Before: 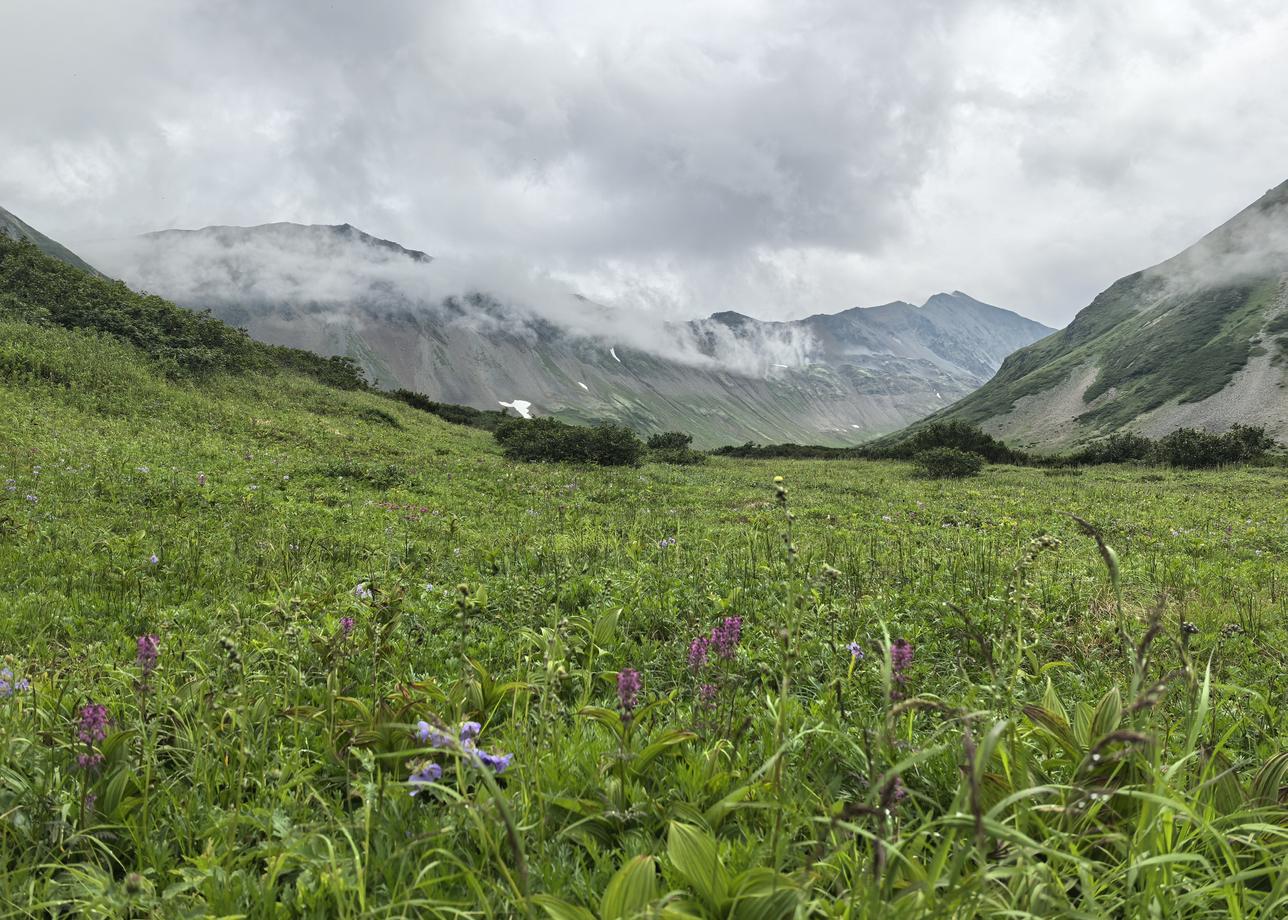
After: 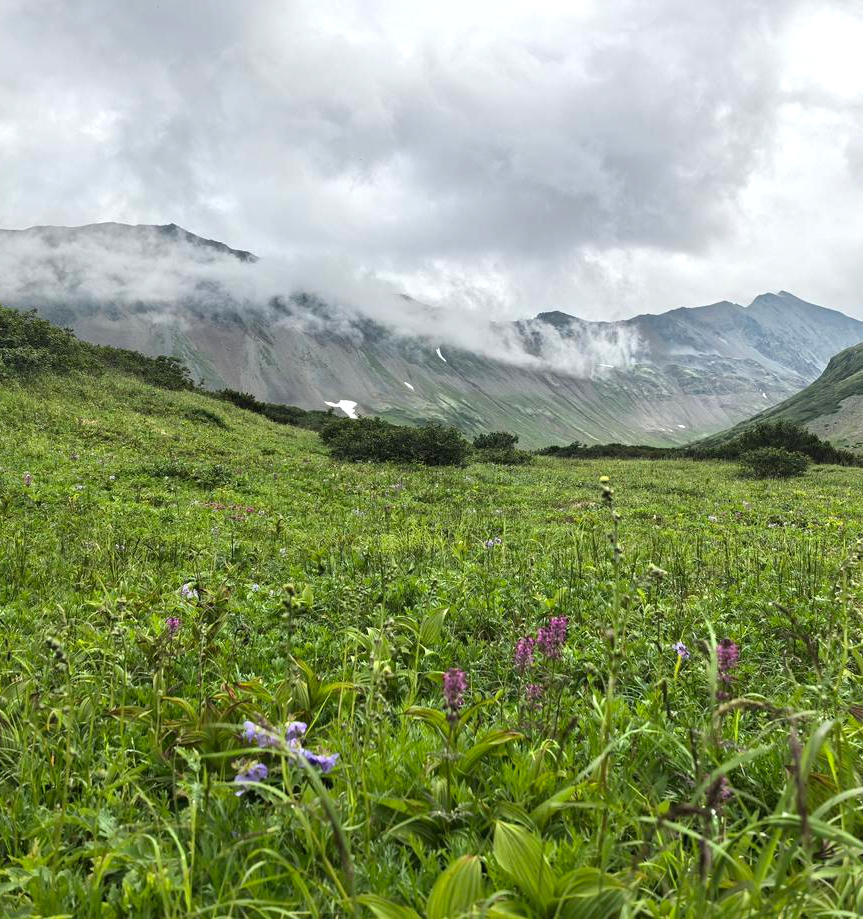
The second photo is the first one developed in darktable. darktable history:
local contrast: mode bilateral grid, contrast 20, coarseness 50, detail 119%, midtone range 0.2
crop and rotate: left 13.516%, right 19.45%
exposure: exposure 0.202 EV, compensate highlight preservation false
